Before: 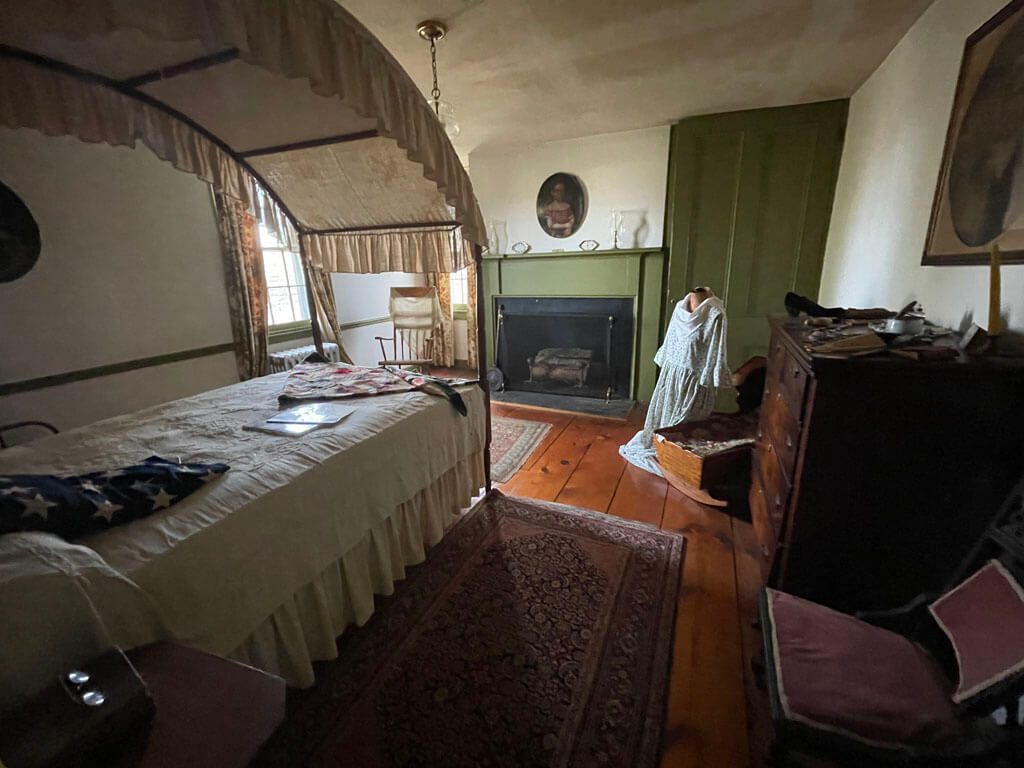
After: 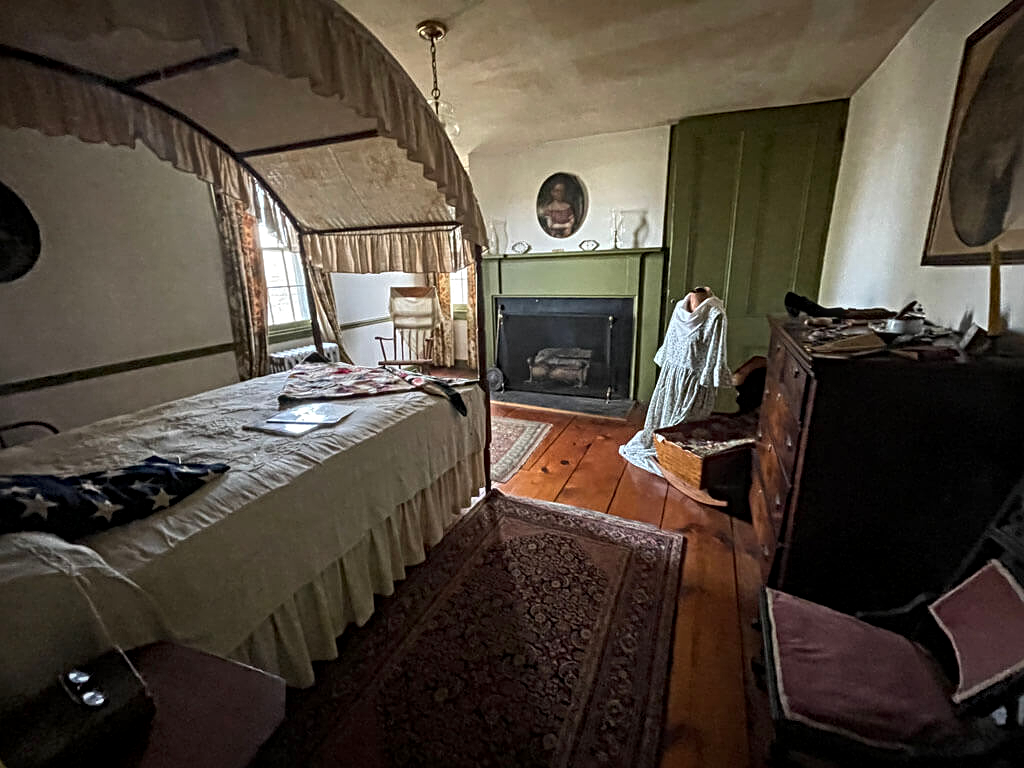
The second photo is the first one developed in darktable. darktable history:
shadows and highlights: radius 332.78, shadows 54.55, highlights -98.82, compress 94.46%, soften with gaussian
local contrast: on, module defaults
sharpen: radius 4.845
